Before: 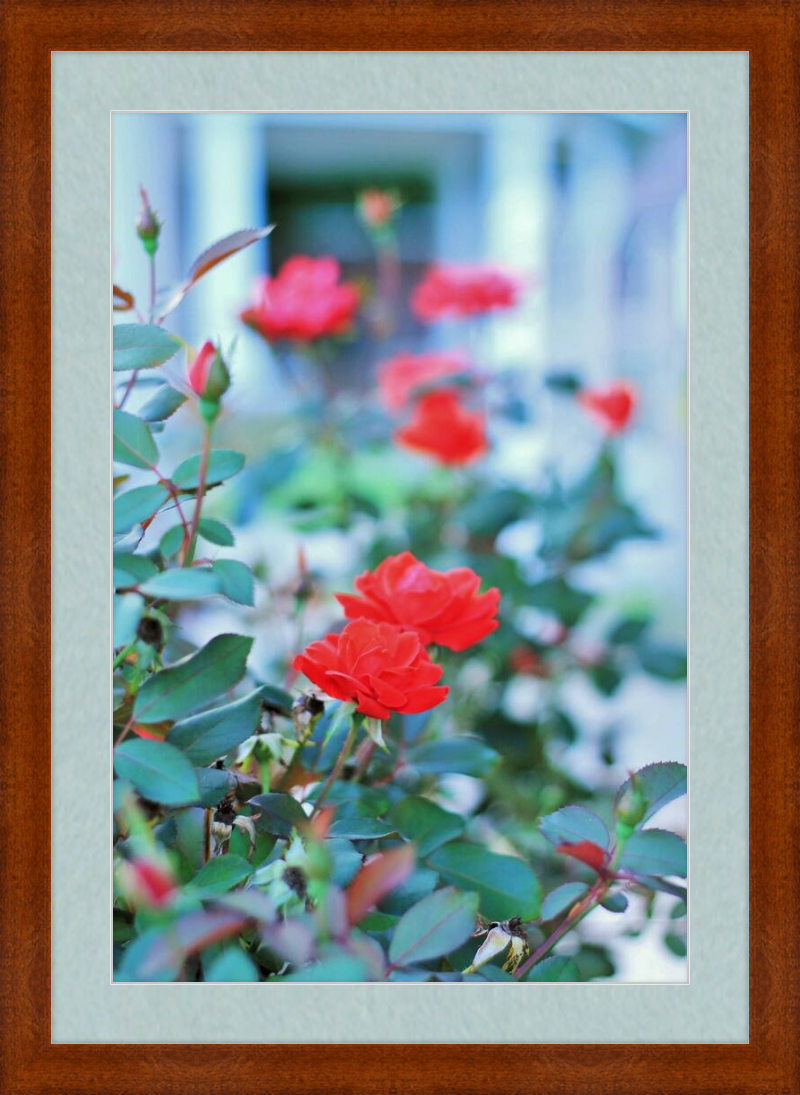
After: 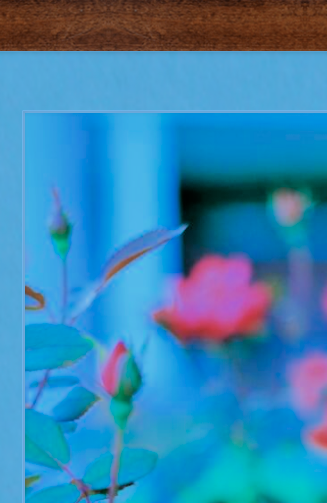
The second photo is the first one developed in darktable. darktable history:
crop and rotate: left 11.11%, top 0.058%, right 47.917%, bottom 53.969%
filmic rgb: black relative exposure -6.22 EV, white relative exposure 6.97 EV, hardness 2.23, color science v6 (2022)
color calibration: illuminant custom, x 0.431, y 0.394, temperature 3076.43 K
